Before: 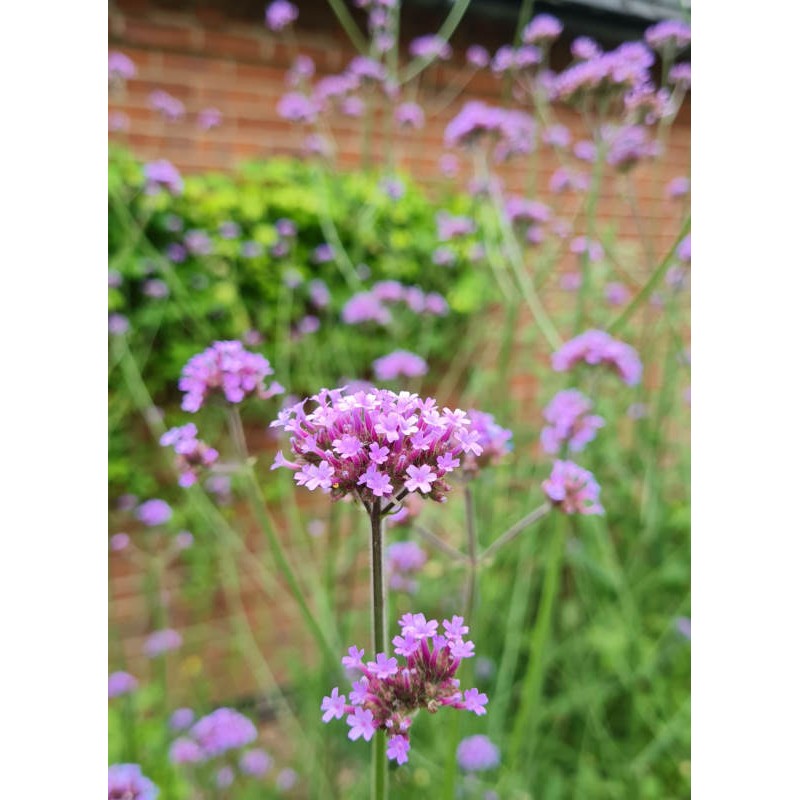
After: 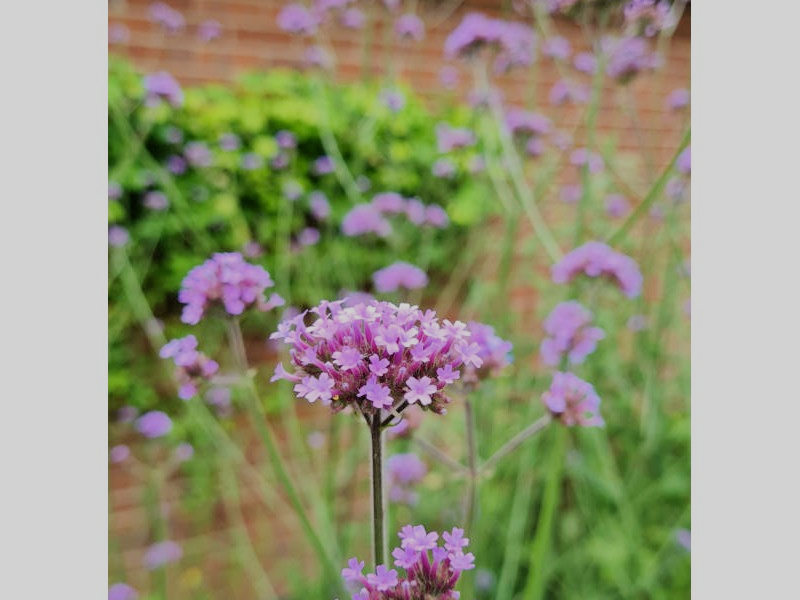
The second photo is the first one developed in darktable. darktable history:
crop: top 11.038%, bottom 13.962%
exposure: exposure -0.072 EV, compensate highlight preservation false
color zones: curves: ch0 [(0.068, 0.464) (0.25, 0.5) (0.48, 0.508) (0.75, 0.536) (0.886, 0.476) (0.967, 0.456)]; ch1 [(0.066, 0.456) (0.25, 0.5) (0.616, 0.508) (0.746, 0.56) (0.934, 0.444)]
filmic rgb: black relative exposure -7.65 EV, white relative exposure 4.56 EV, hardness 3.61
